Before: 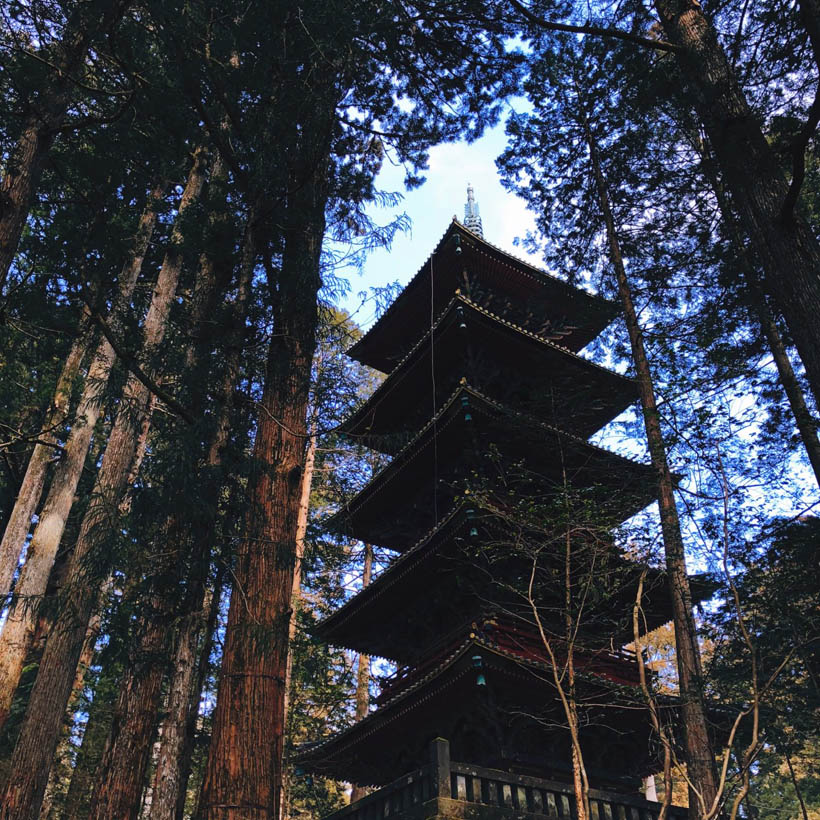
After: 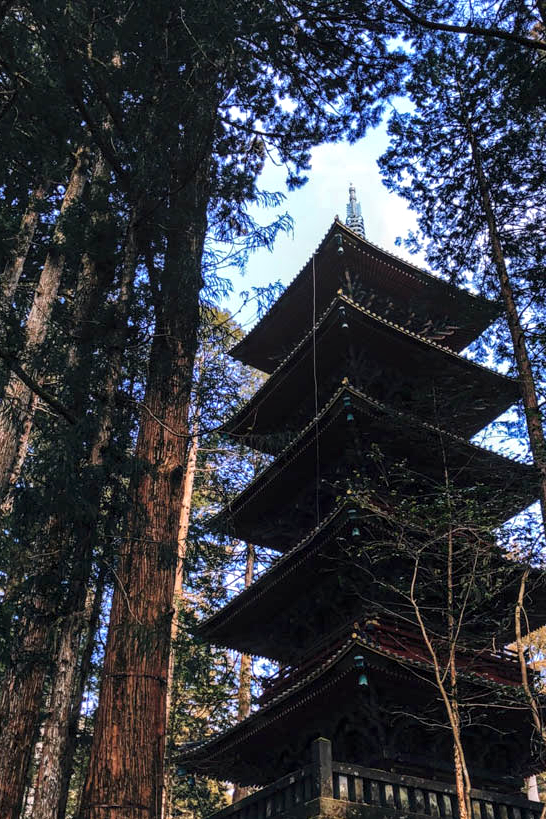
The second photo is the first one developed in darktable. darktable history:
crop and rotate: left 14.407%, right 18.965%
local contrast: detail 150%
